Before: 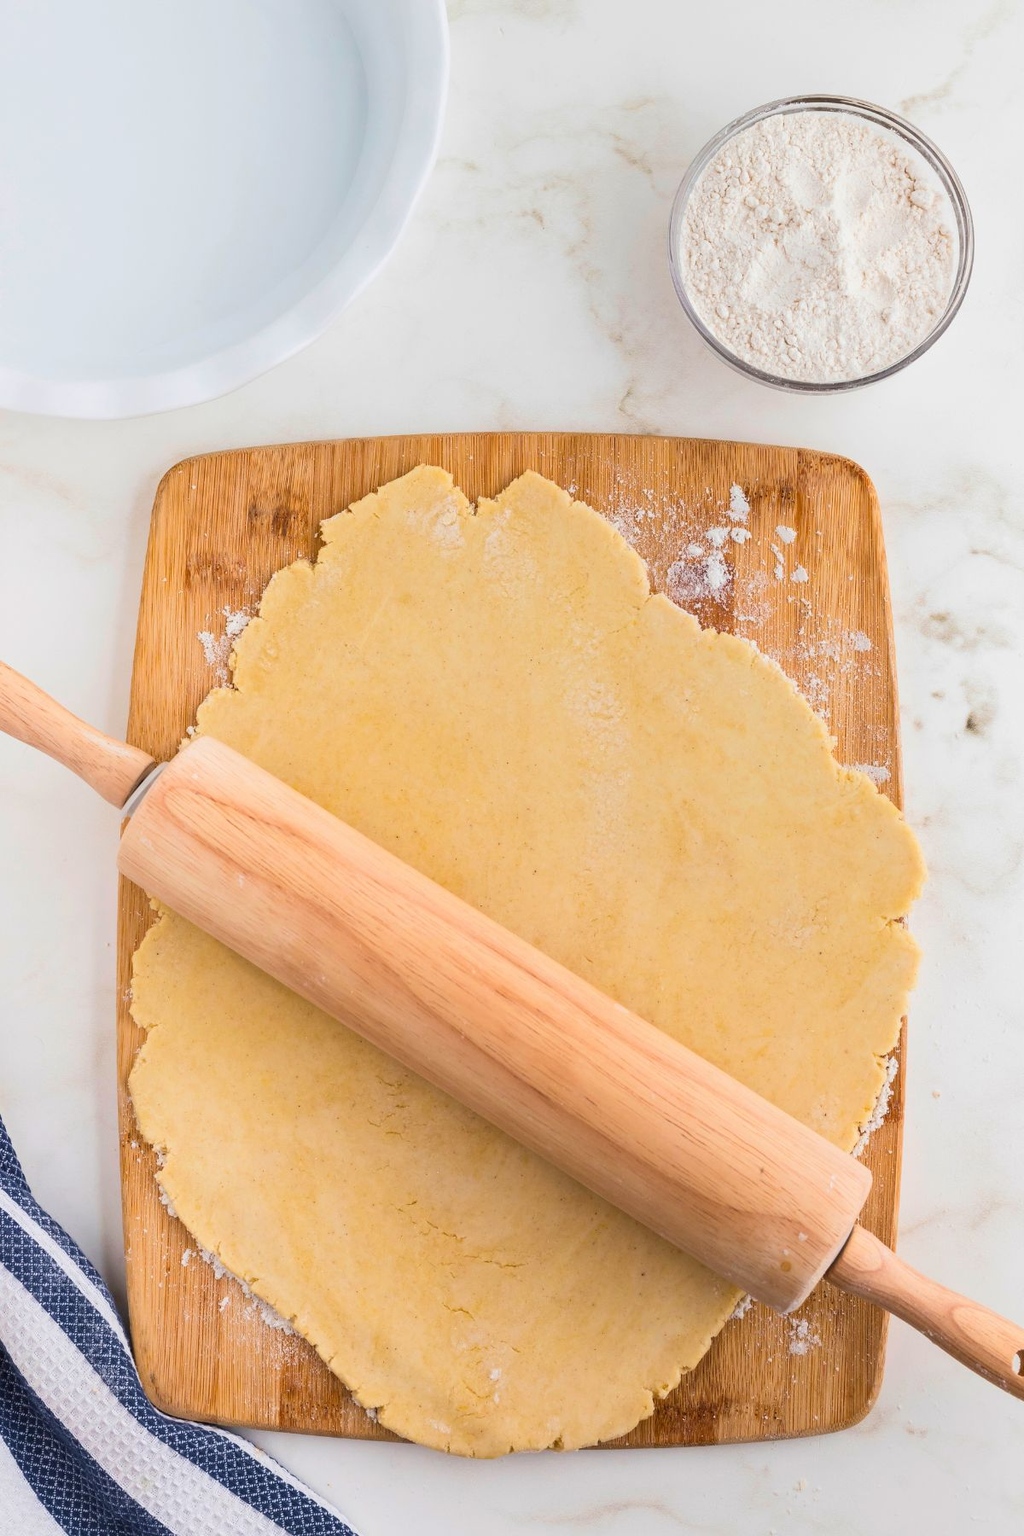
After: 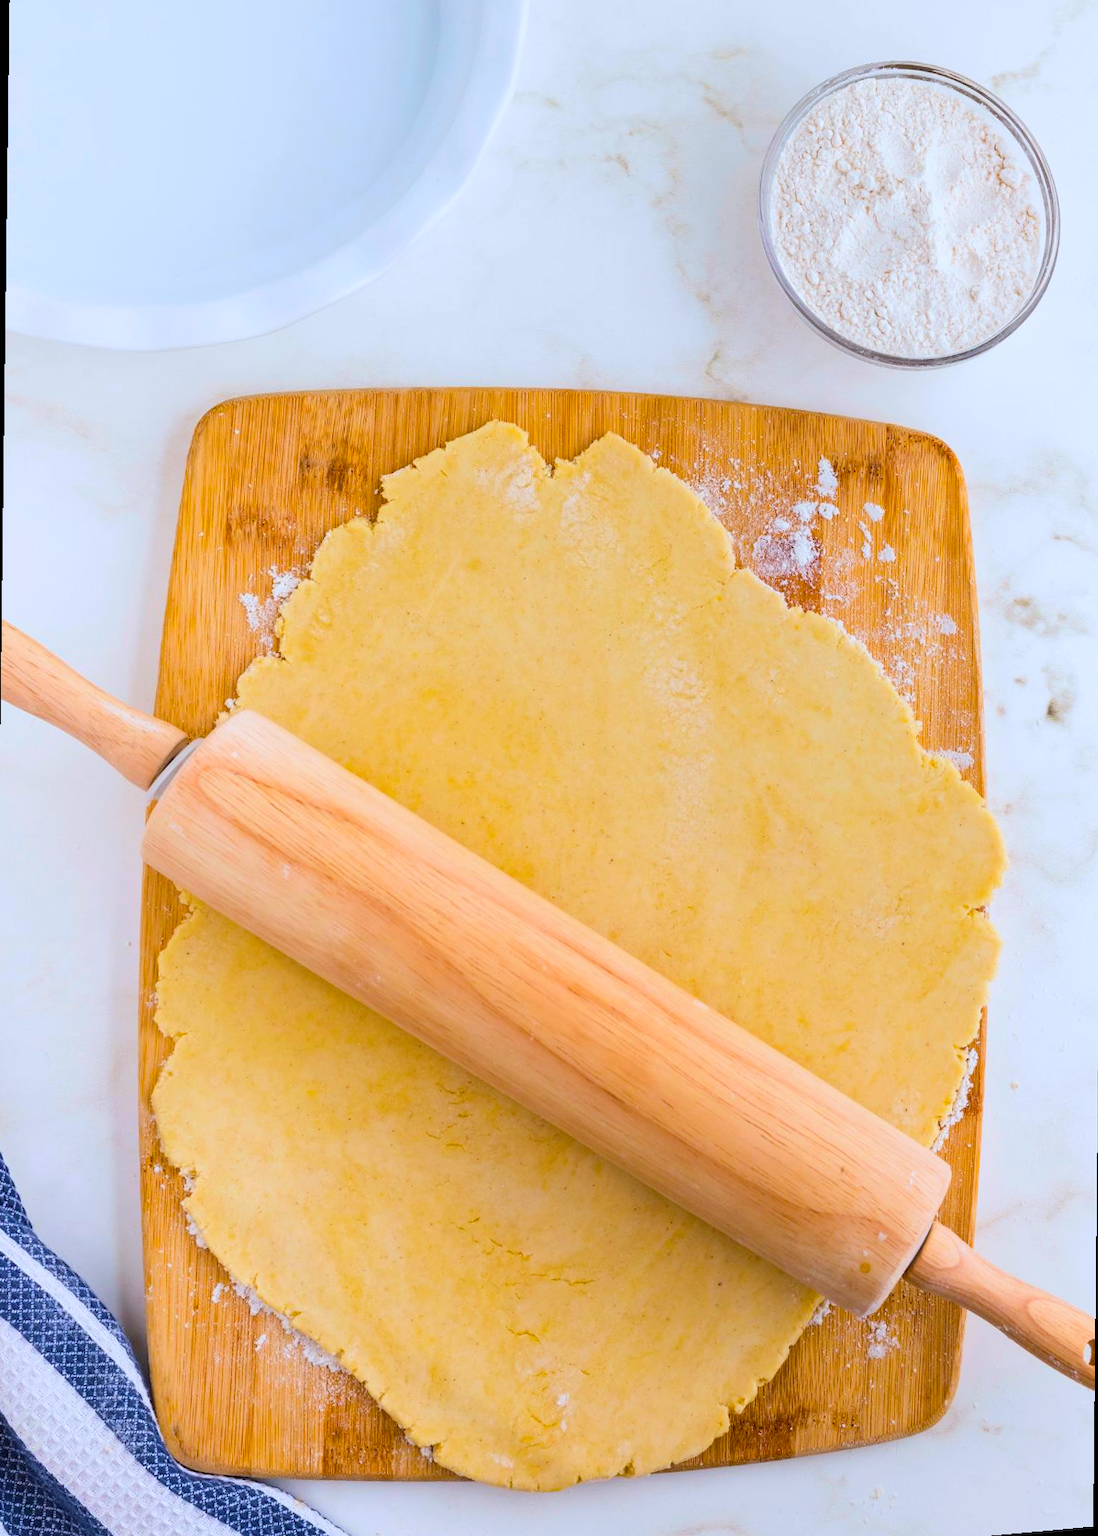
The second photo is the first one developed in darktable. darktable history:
rotate and perspective: rotation 0.679°, lens shift (horizontal) 0.136, crop left 0.009, crop right 0.991, crop top 0.078, crop bottom 0.95
white balance: red 0.954, blue 1.079
color balance rgb: perceptual saturation grading › global saturation 25%, perceptual brilliance grading › mid-tones 10%, perceptual brilliance grading › shadows 15%, global vibrance 20%
